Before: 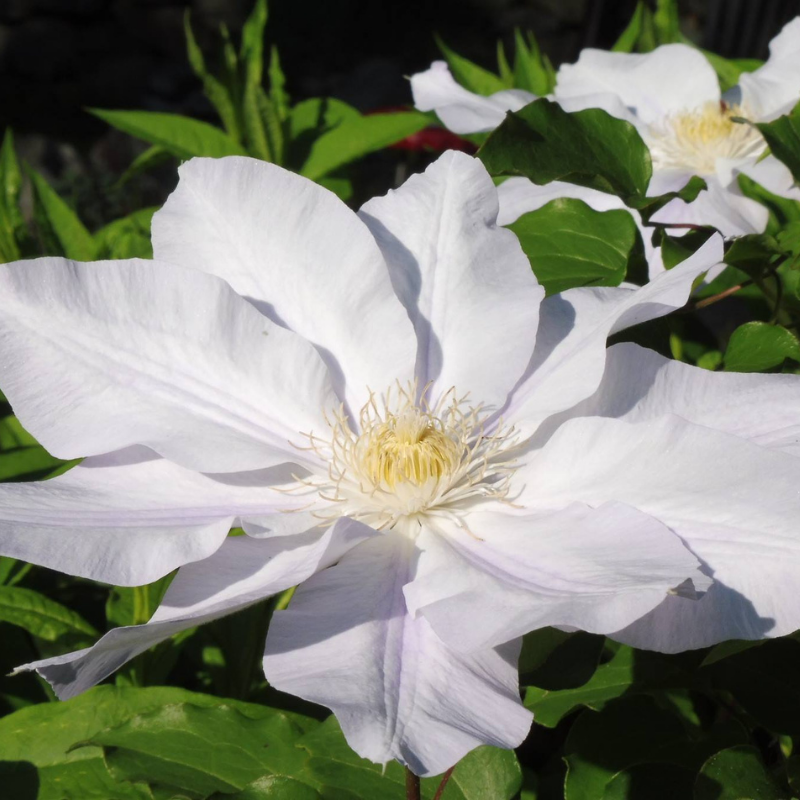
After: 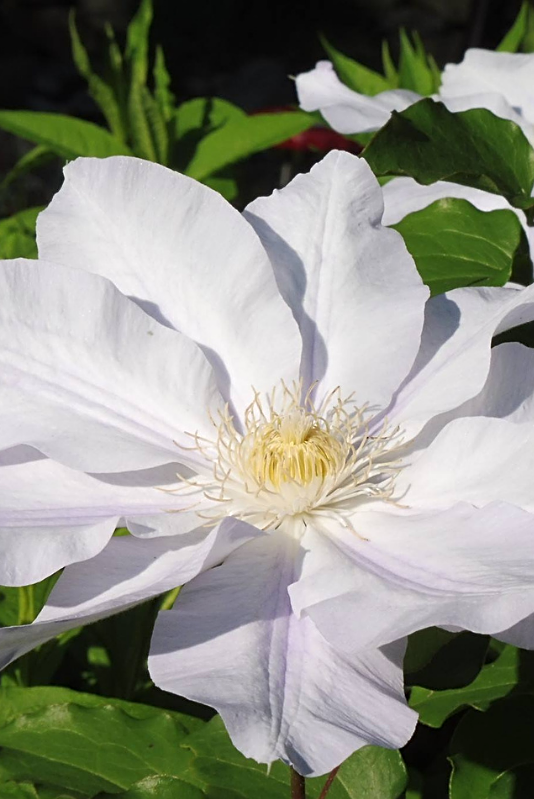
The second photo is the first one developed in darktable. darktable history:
crop and rotate: left 14.49%, right 18.72%
sharpen: on, module defaults
tone equalizer: on, module defaults
